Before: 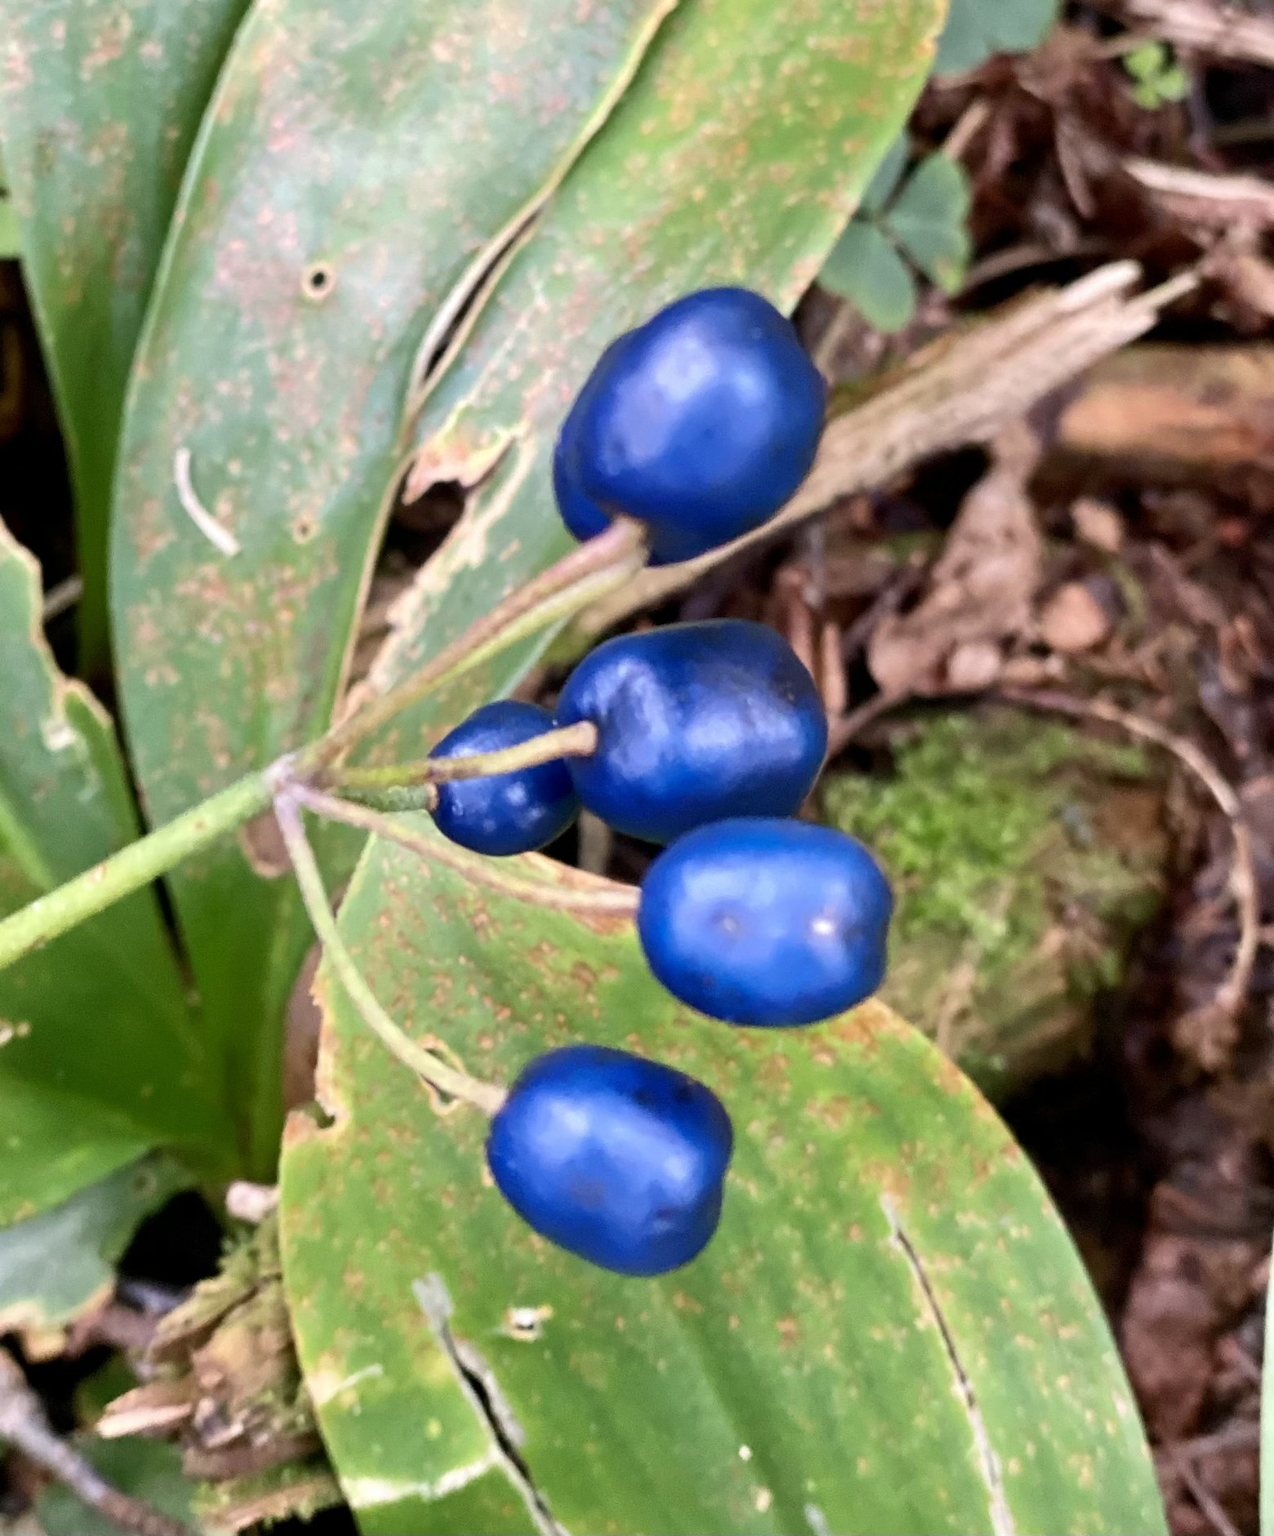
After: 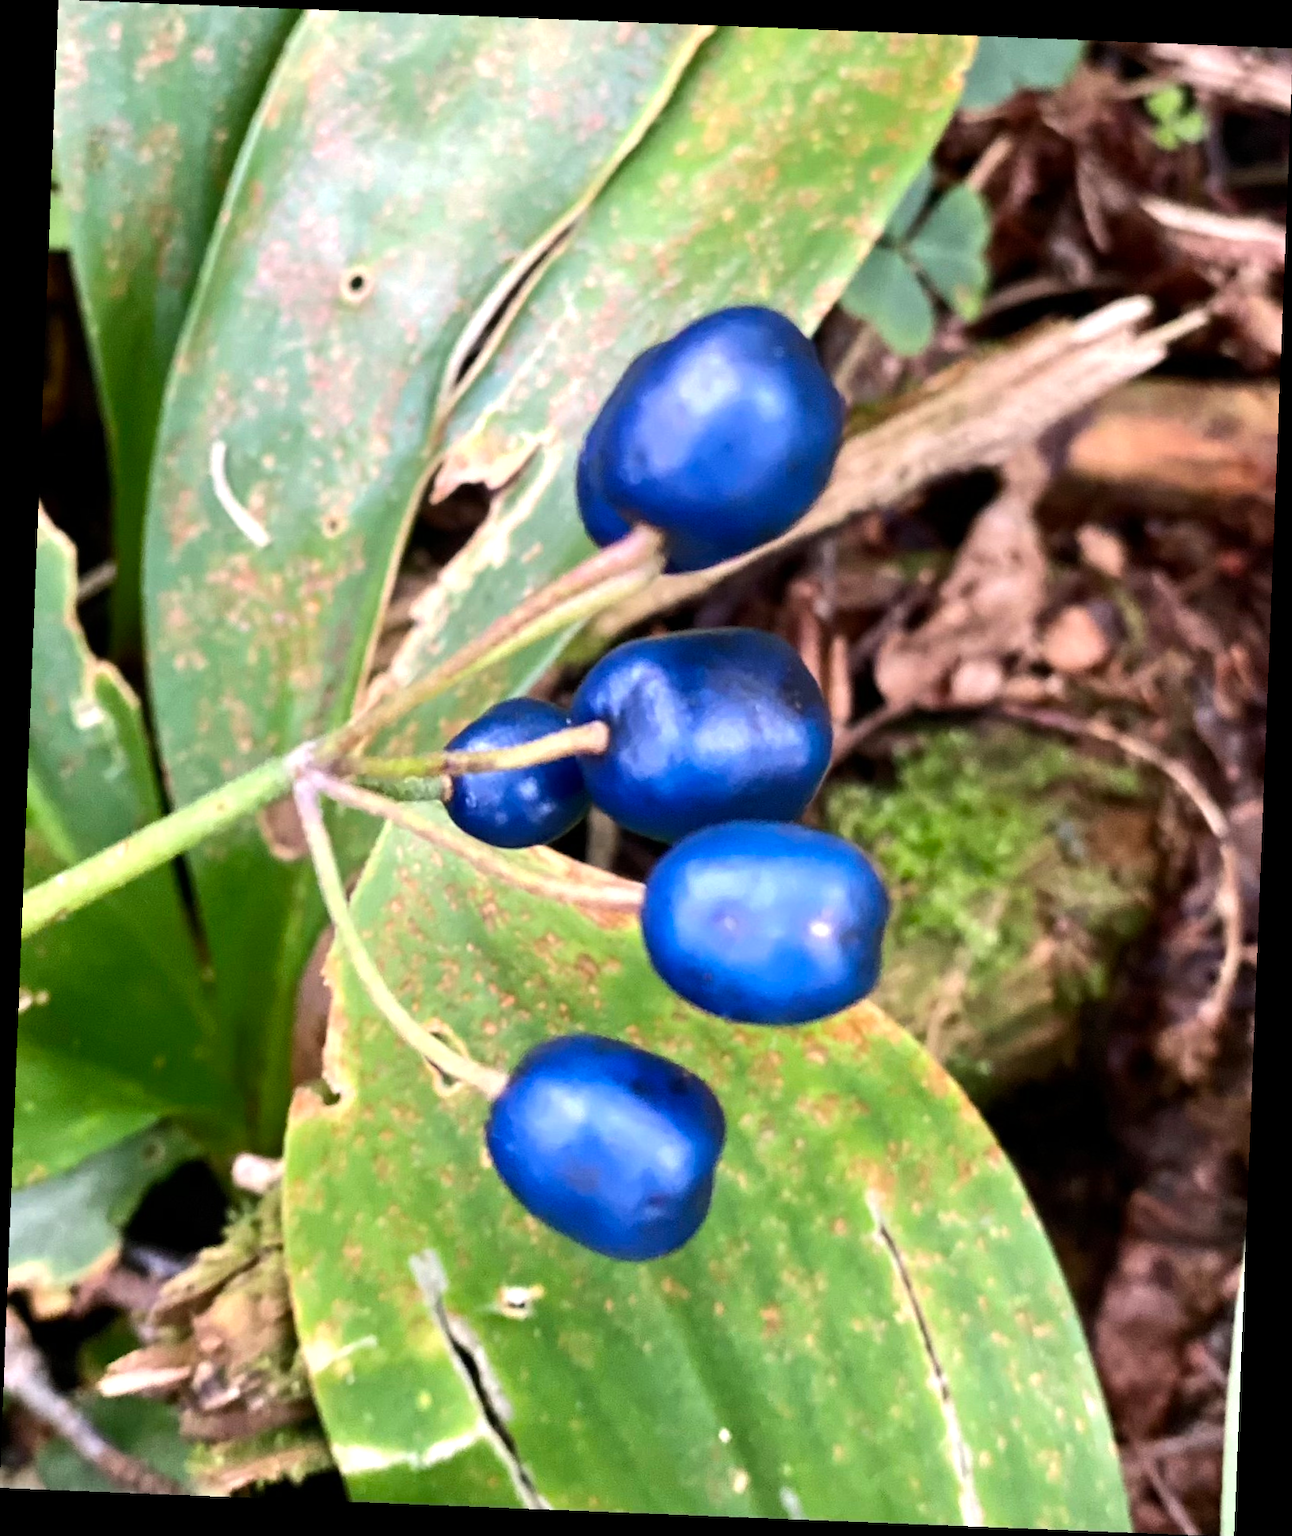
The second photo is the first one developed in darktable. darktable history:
rotate and perspective: rotation 2.27°, automatic cropping off
tone equalizer: -8 EV -0.417 EV, -7 EV -0.389 EV, -6 EV -0.333 EV, -5 EV -0.222 EV, -3 EV 0.222 EV, -2 EV 0.333 EV, -1 EV 0.389 EV, +0 EV 0.417 EV, edges refinement/feathering 500, mask exposure compensation -1.57 EV, preserve details no
